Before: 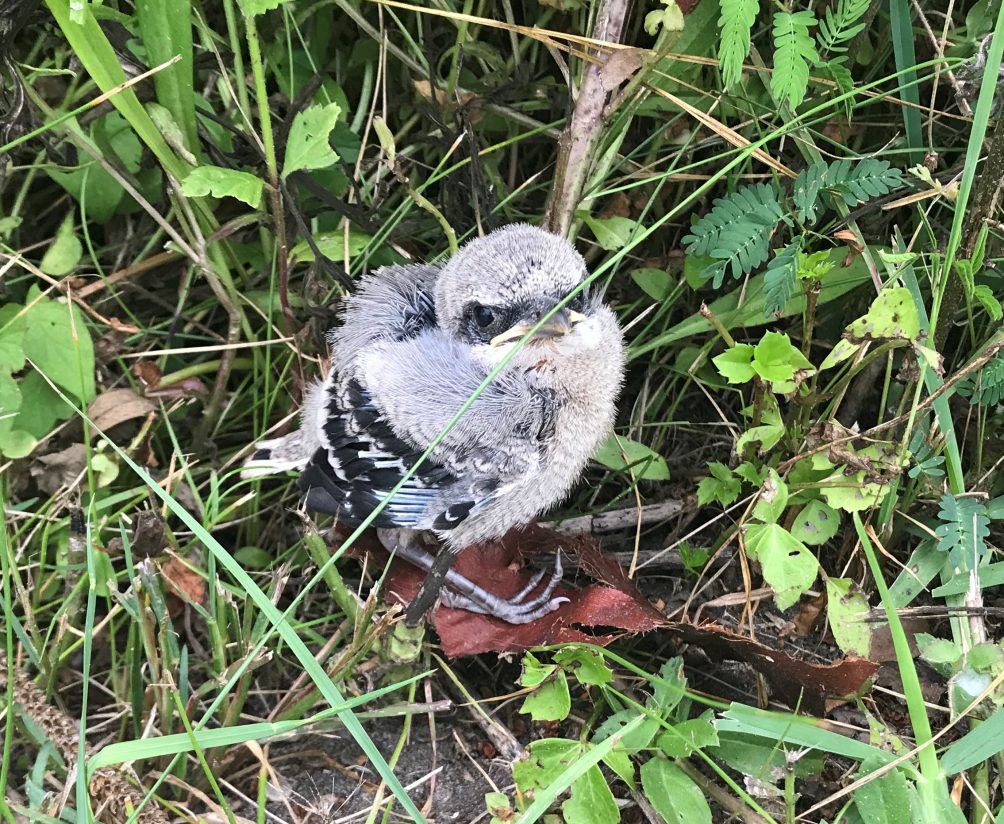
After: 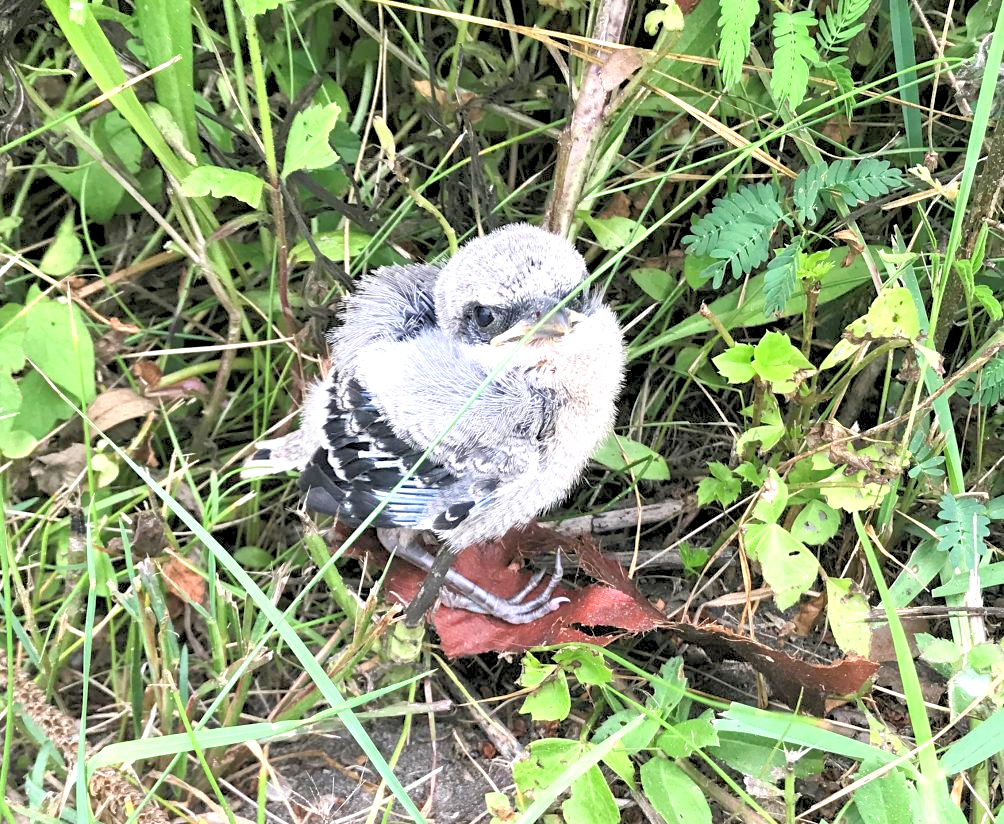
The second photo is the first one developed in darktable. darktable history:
rgb levels: preserve colors sum RGB, levels [[0.038, 0.433, 0.934], [0, 0.5, 1], [0, 0.5, 1]]
exposure: black level correction 0, exposure 0.953 EV, compensate exposure bias true, compensate highlight preservation false
